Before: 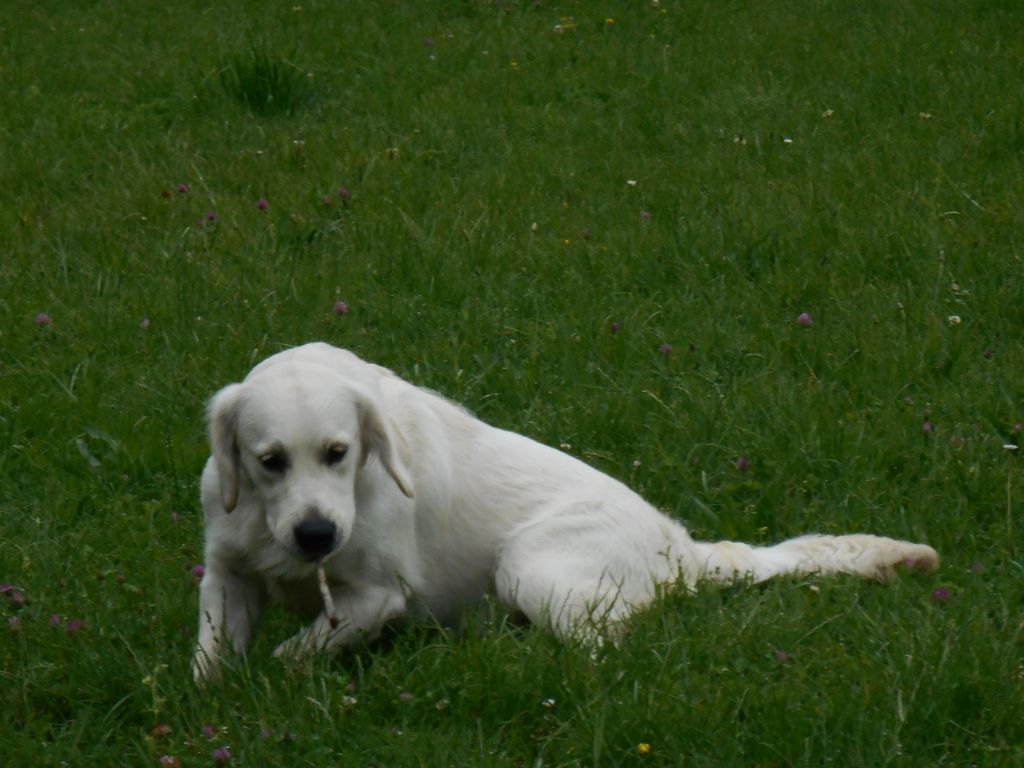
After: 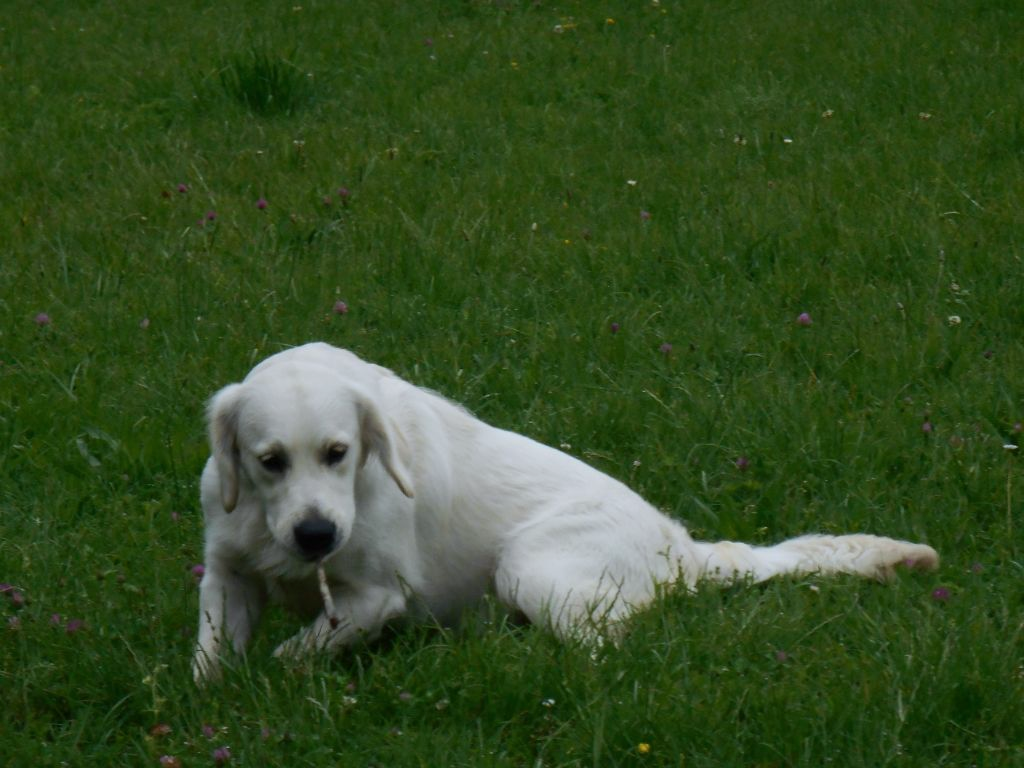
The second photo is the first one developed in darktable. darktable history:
color calibration: x 0.355, y 0.367, temperature 4700.38 K
tone curve: curves: ch0 [(0, 0) (0.584, 0.595) (1, 1)], preserve colors none
